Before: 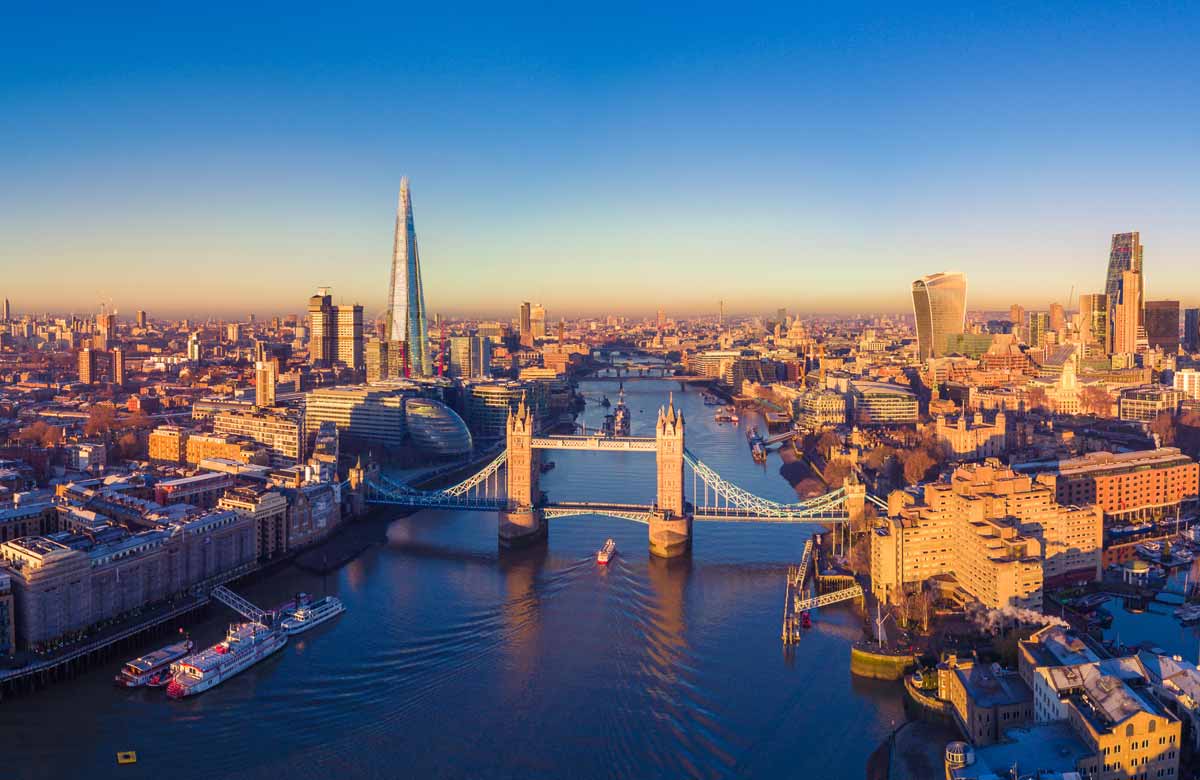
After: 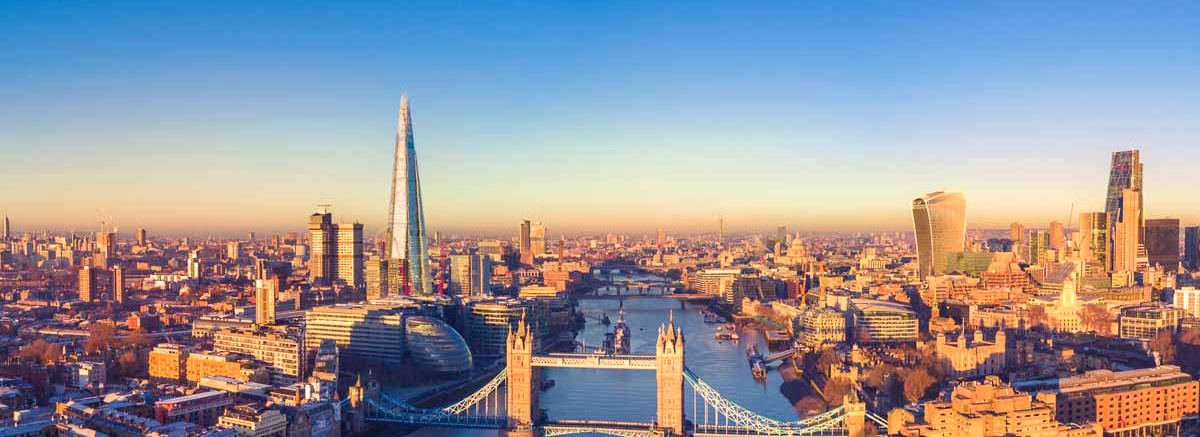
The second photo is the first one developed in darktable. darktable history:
crop and rotate: top 10.605%, bottom 33.274%
exposure: exposure 0.2 EV, compensate highlight preservation false
